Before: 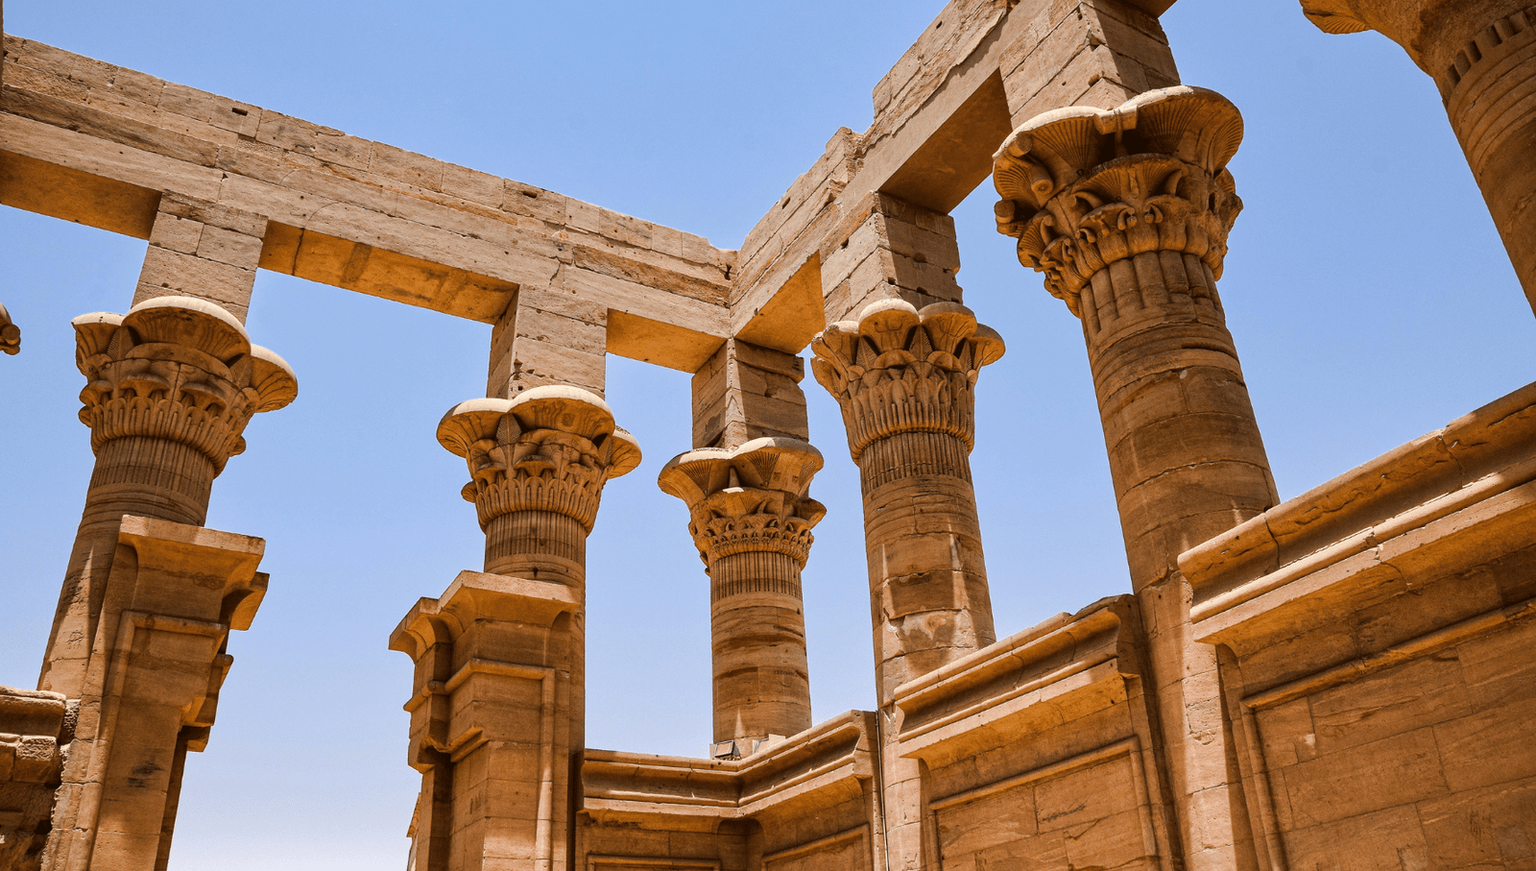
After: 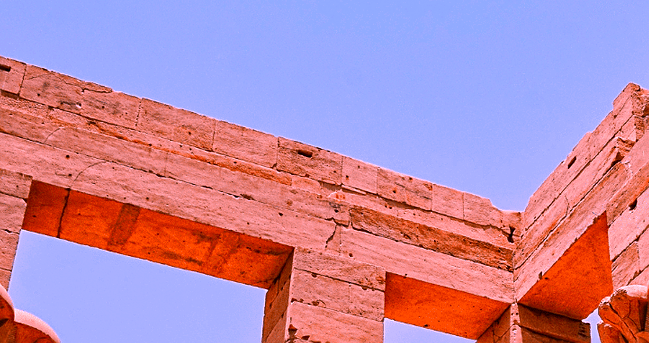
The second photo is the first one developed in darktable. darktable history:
color correction: highlights a* 19.5, highlights b* -11.53, saturation 1.69
crop: left 15.452%, top 5.459%, right 43.956%, bottom 56.62%
sharpen: on, module defaults
